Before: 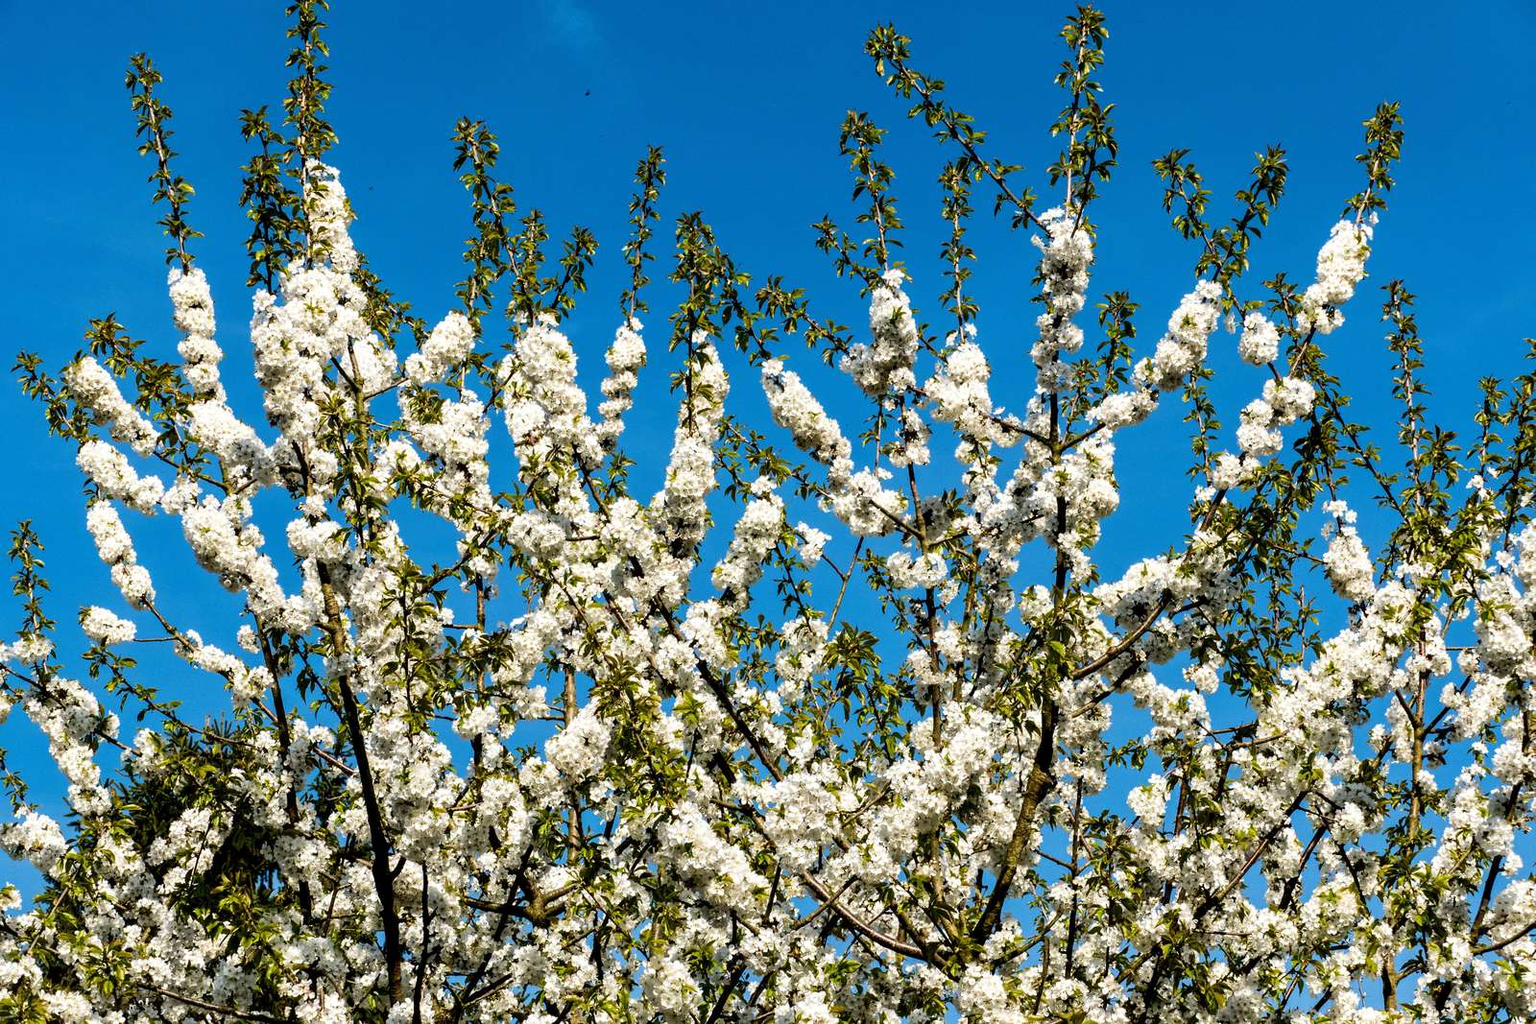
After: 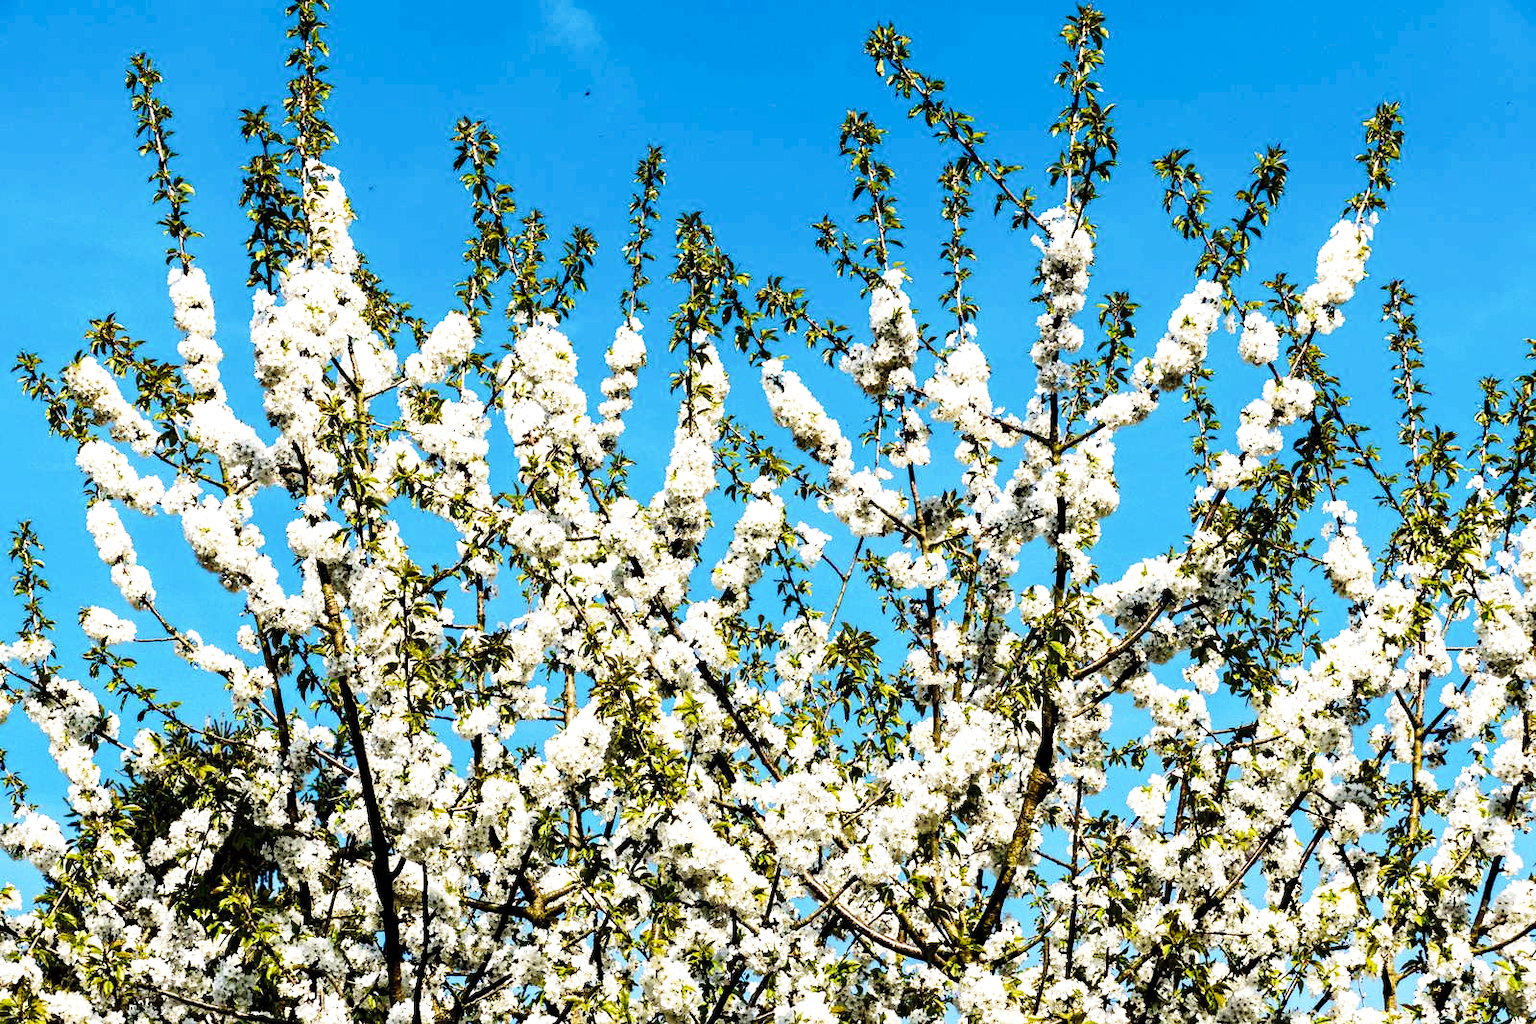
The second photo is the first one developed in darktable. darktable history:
base curve: curves: ch0 [(0, 0) (0.028, 0.03) (0.121, 0.232) (0.46, 0.748) (0.859, 0.968) (1, 1)], preserve colors none
tone equalizer: -8 EV -0.417 EV, -7 EV -0.389 EV, -6 EV -0.333 EV, -5 EV -0.222 EV, -3 EV 0.222 EV, -2 EV 0.333 EV, -1 EV 0.389 EV, +0 EV 0.417 EV, edges refinement/feathering 500, mask exposure compensation -1.57 EV, preserve details no
